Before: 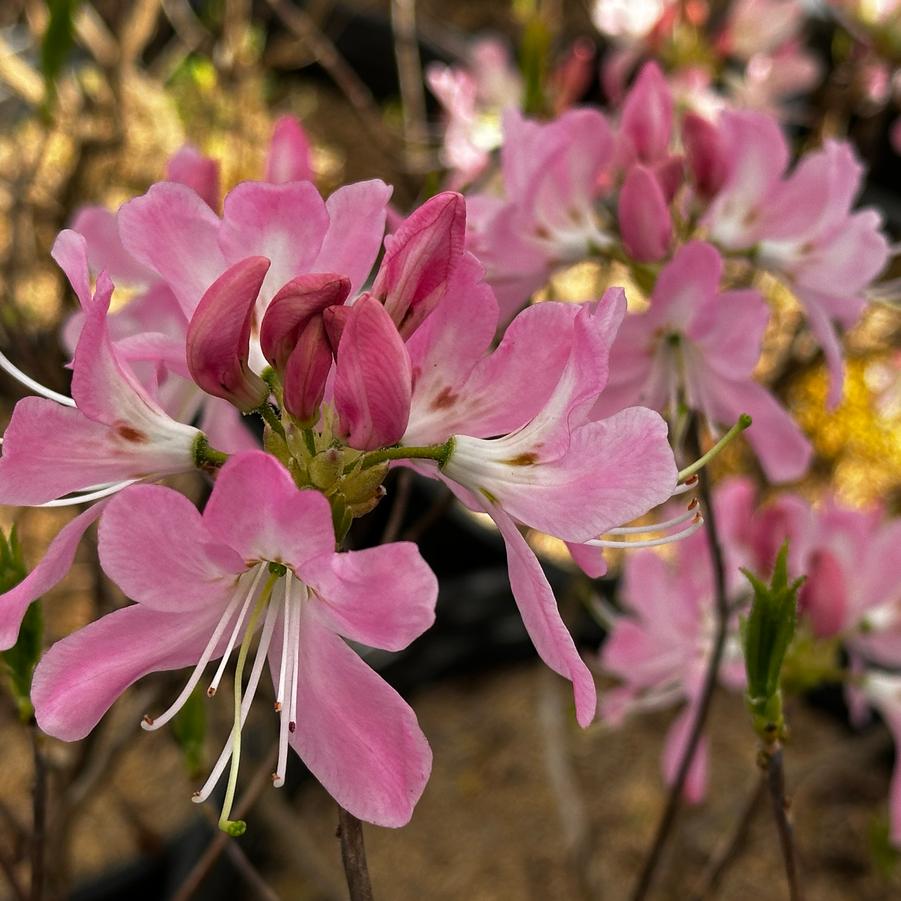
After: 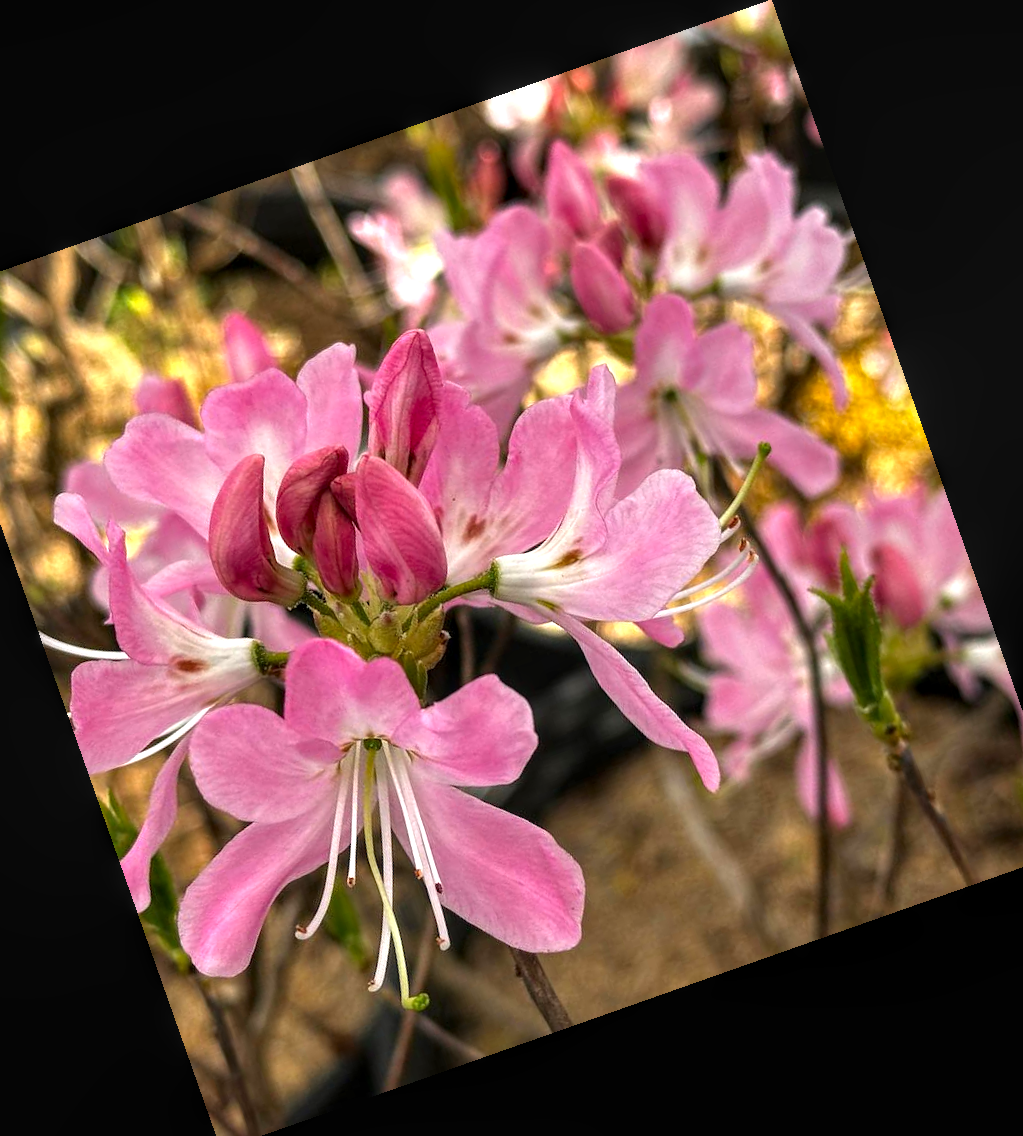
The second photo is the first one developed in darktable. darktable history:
crop and rotate: angle 19.43°, left 6.812%, right 4.125%, bottom 1.087%
contrast brightness saturation: contrast -0.02, brightness -0.01, saturation 0.03
exposure: black level correction 0, exposure 0.7 EV, compensate exposure bias true, compensate highlight preservation false
local contrast: on, module defaults
